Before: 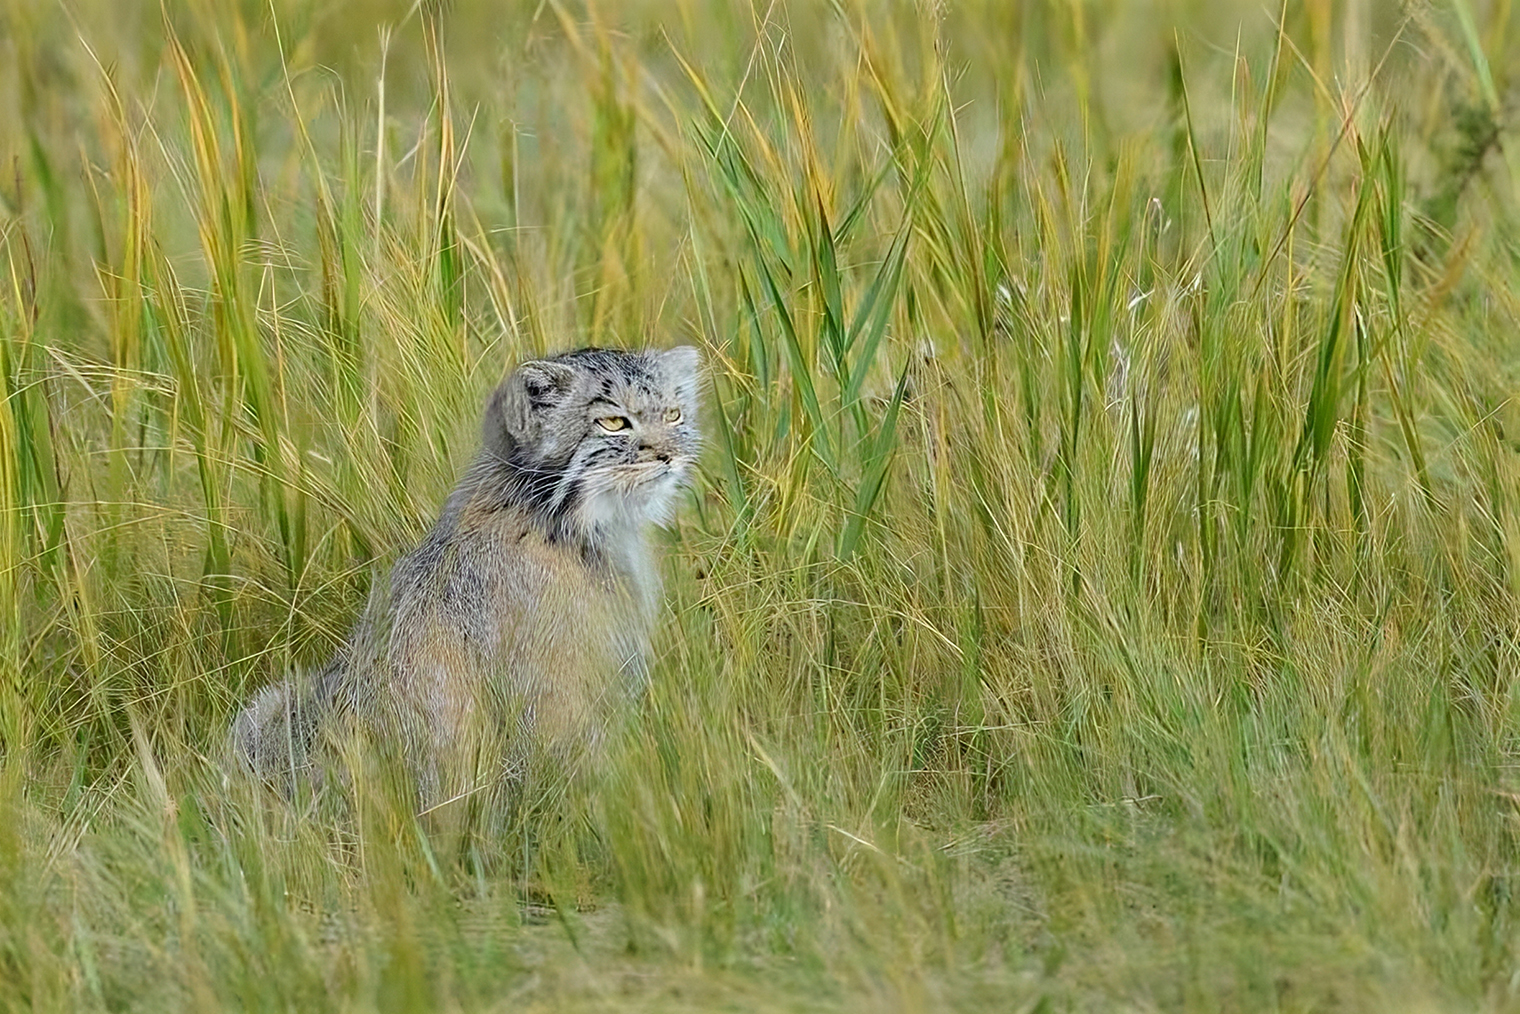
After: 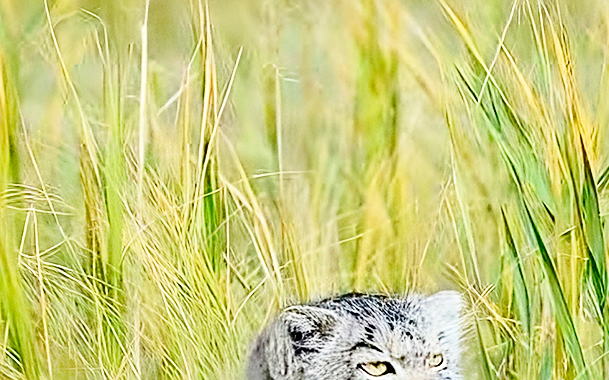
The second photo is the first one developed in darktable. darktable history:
contrast brightness saturation: contrast 0.144
sharpen: on, module defaults
base curve: curves: ch0 [(0, 0) (0.028, 0.03) (0.121, 0.232) (0.46, 0.748) (0.859, 0.968) (1, 1)], preserve colors none
crop: left 15.605%, top 5.424%, right 44.31%, bottom 57.065%
